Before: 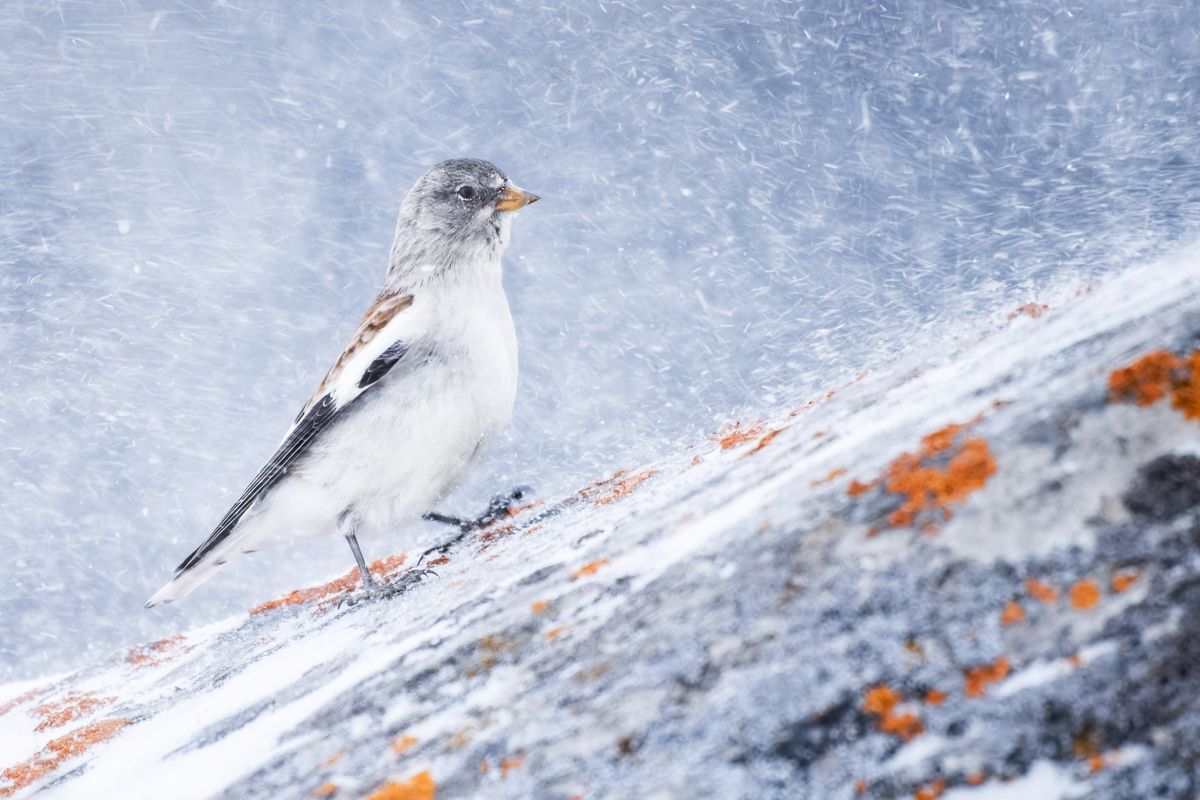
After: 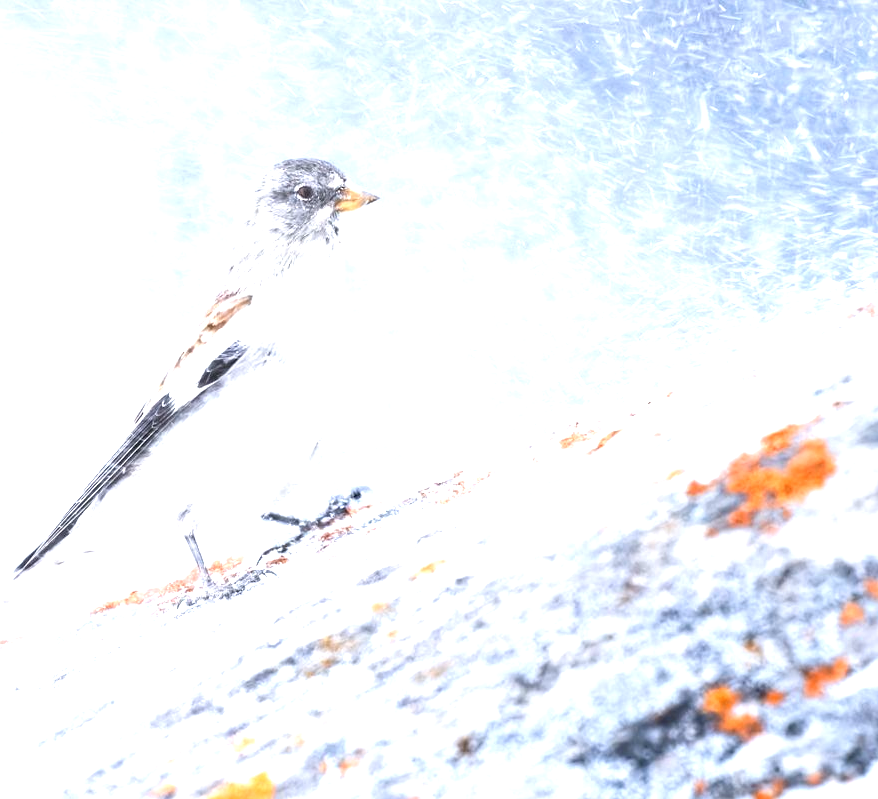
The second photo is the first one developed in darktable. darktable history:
crop: left 13.443%, right 13.31%
exposure: black level correction 0, exposure 1.1 EV, compensate exposure bias true, compensate highlight preservation false
